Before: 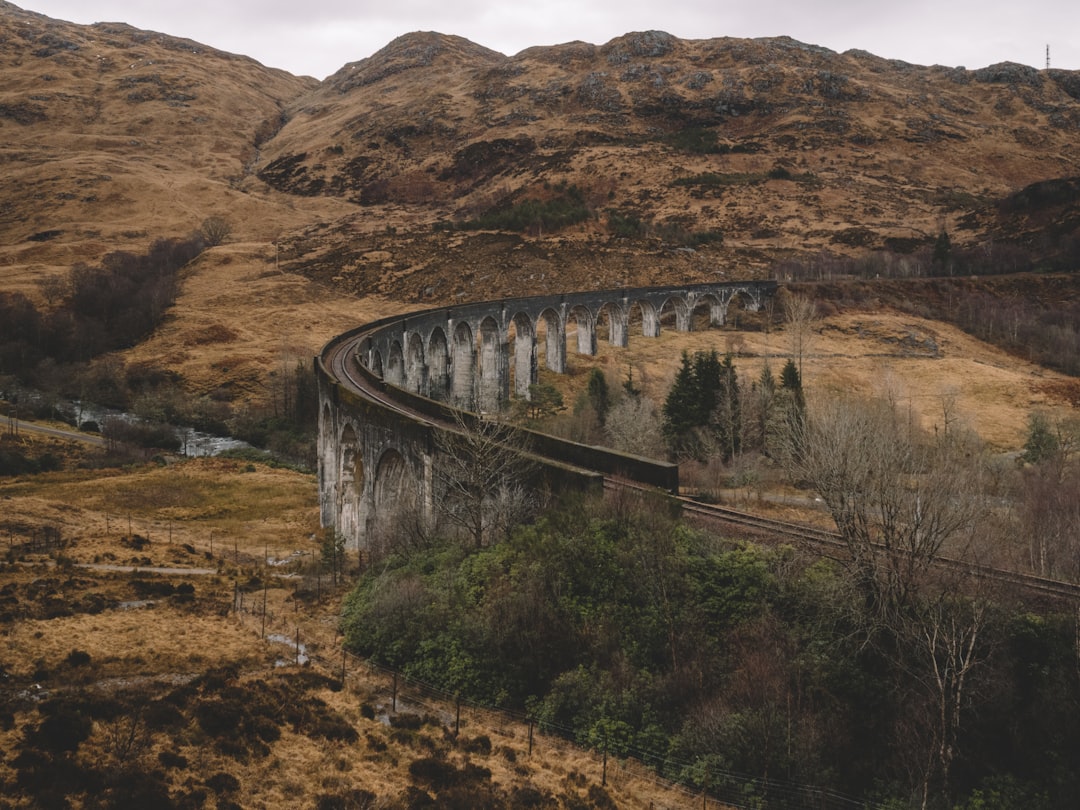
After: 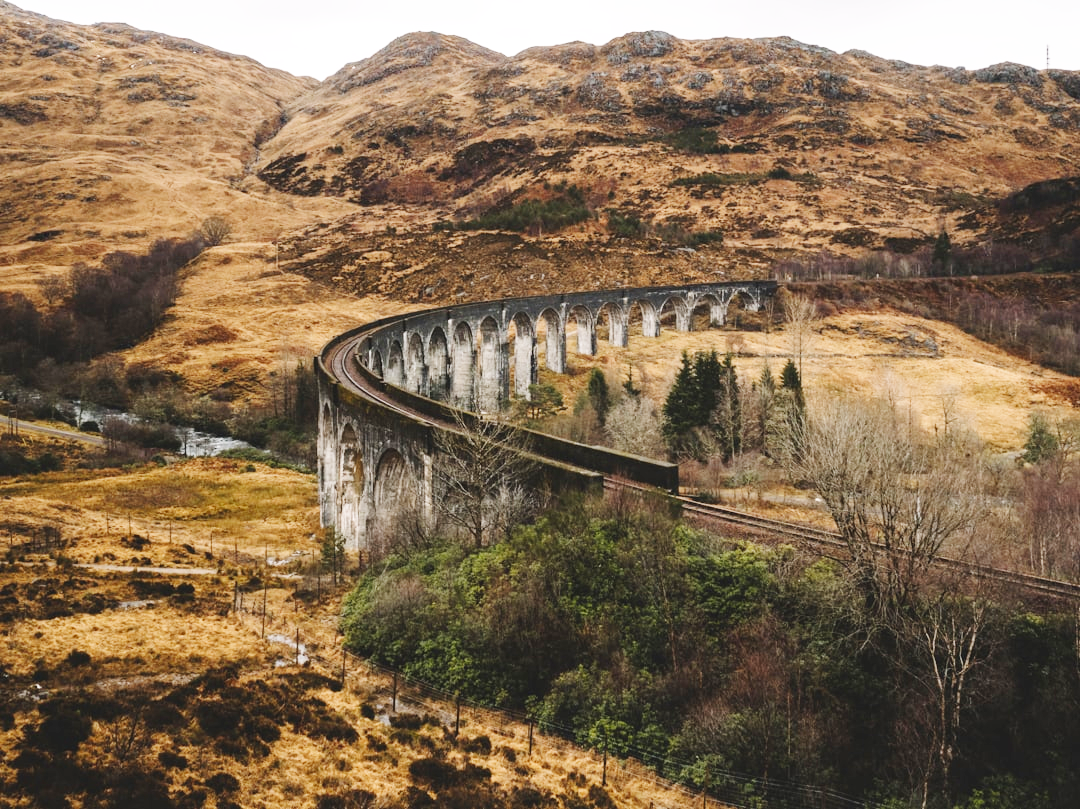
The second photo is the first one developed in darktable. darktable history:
base curve: curves: ch0 [(0, 0.003) (0.001, 0.002) (0.006, 0.004) (0.02, 0.022) (0.048, 0.086) (0.094, 0.234) (0.162, 0.431) (0.258, 0.629) (0.385, 0.8) (0.548, 0.918) (0.751, 0.988) (1, 1)], preserve colors none
crop: bottom 0.071%
